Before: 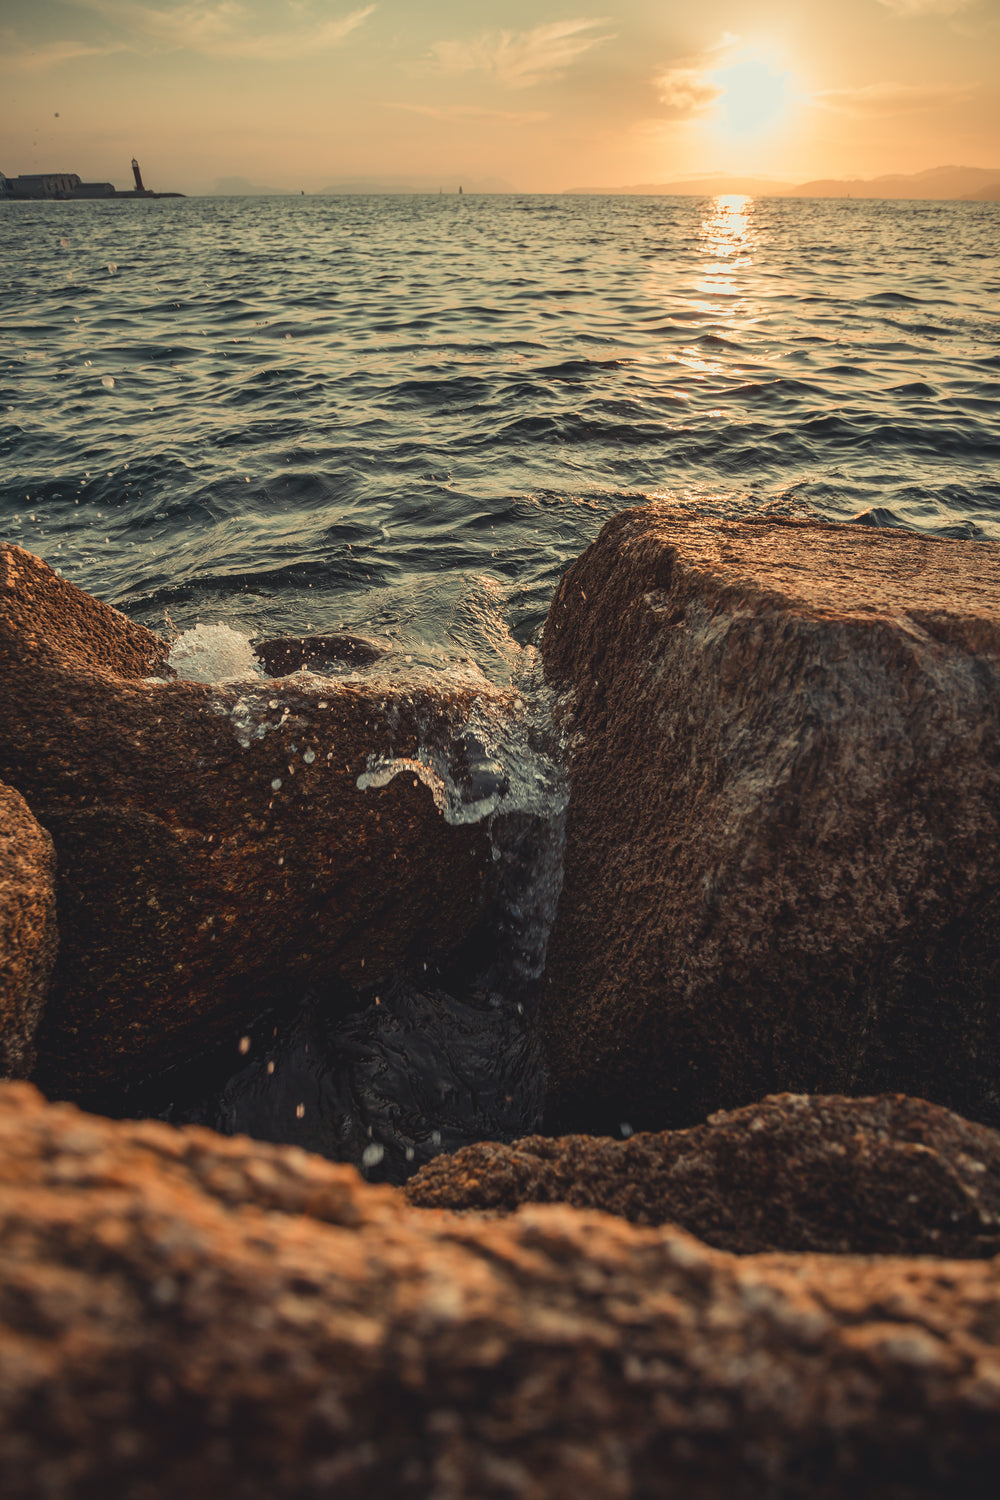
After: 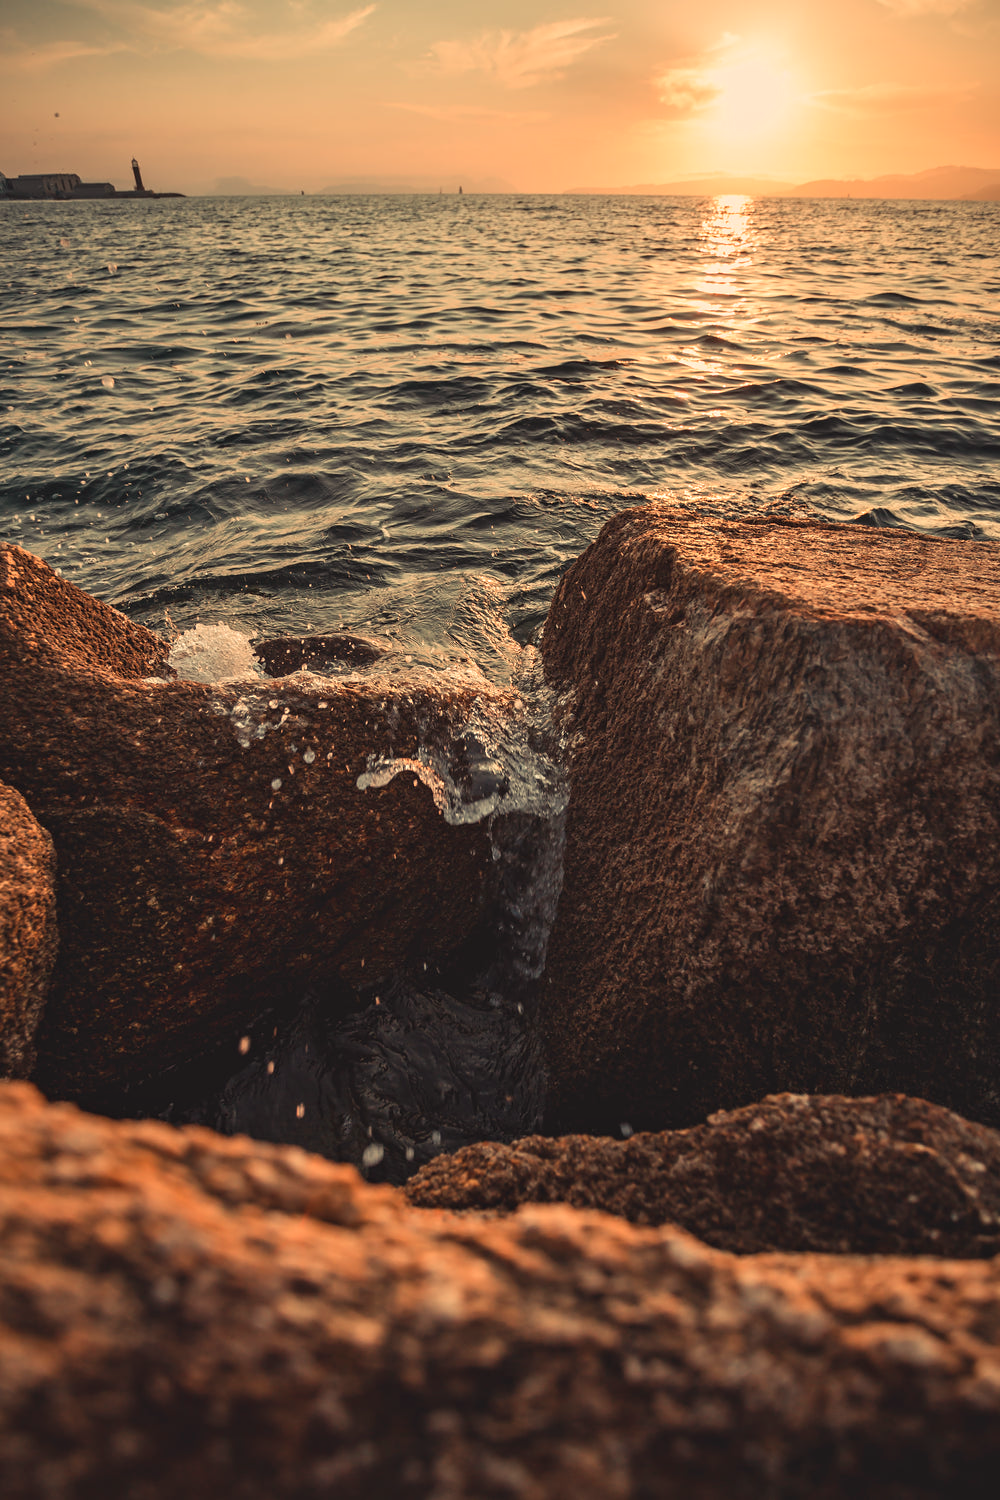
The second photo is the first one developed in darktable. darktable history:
contrast equalizer: y [[0.5, 0.504, 0.515, 0.527, 0.535, 0.534], [0.5 ×6], [0.491, 0.387, 0.179, 0.068, 0.068, 0.068], [0 ×5, 0.023], [0 ×6]]
white balance: red 1.127, blue 0.943
